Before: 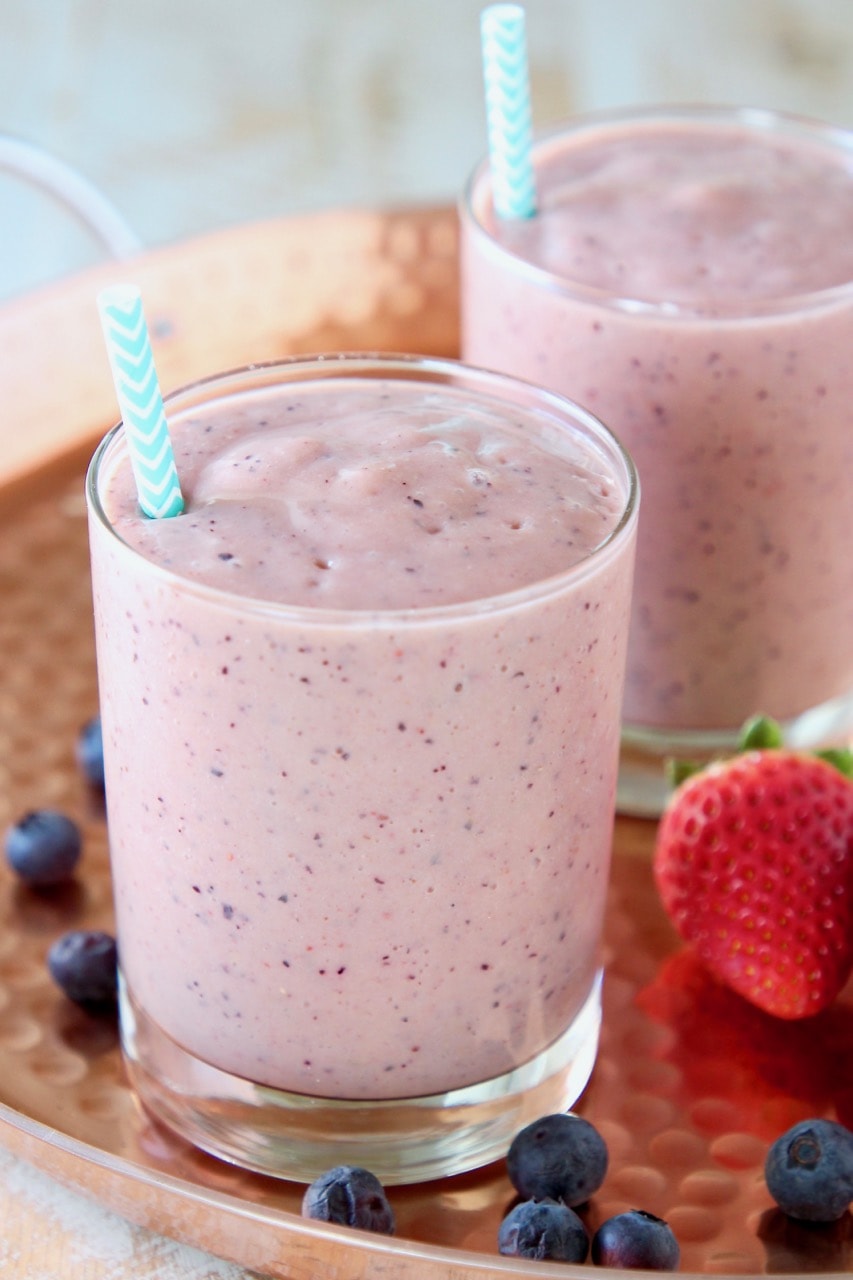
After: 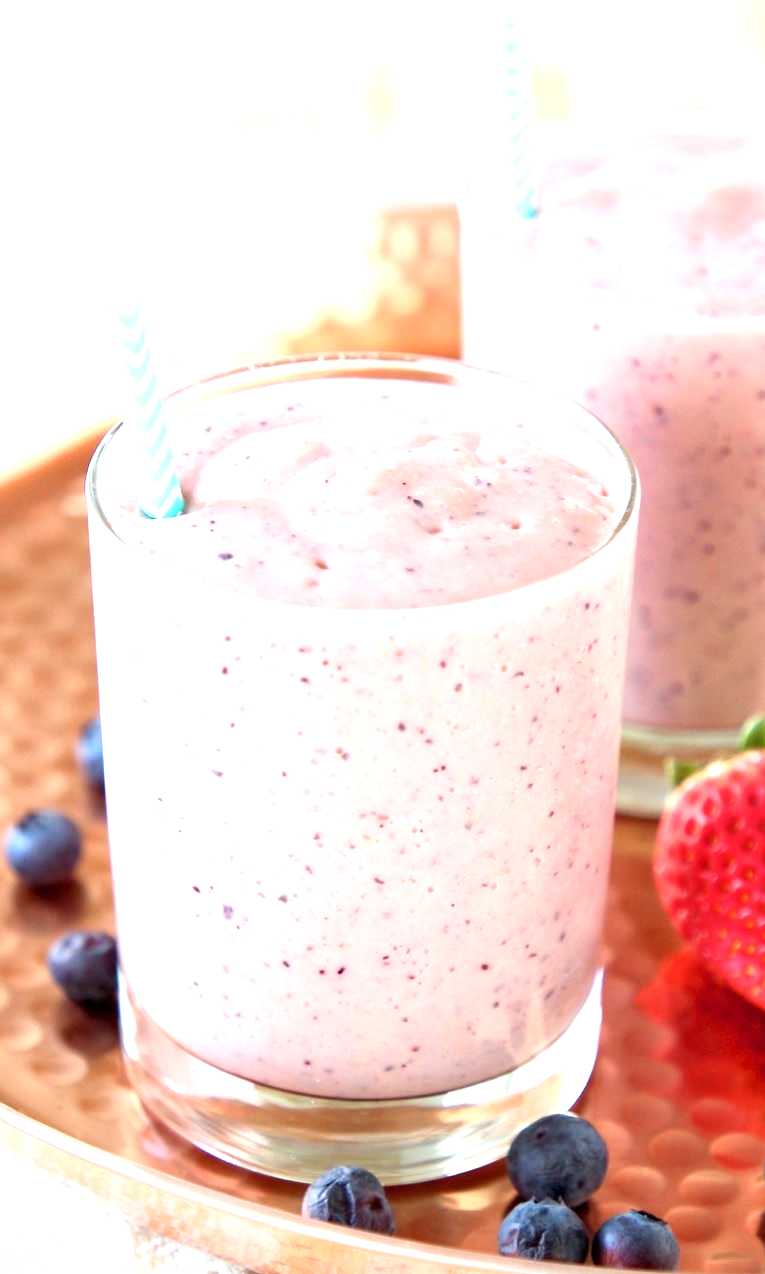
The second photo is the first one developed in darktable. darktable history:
crop: right 9.496%, bottom 0.021%
exposure: exposure 1.06 EV, compensate exposure bias true, compensate highlight preservation false
color correction: highlights b* 2.99
